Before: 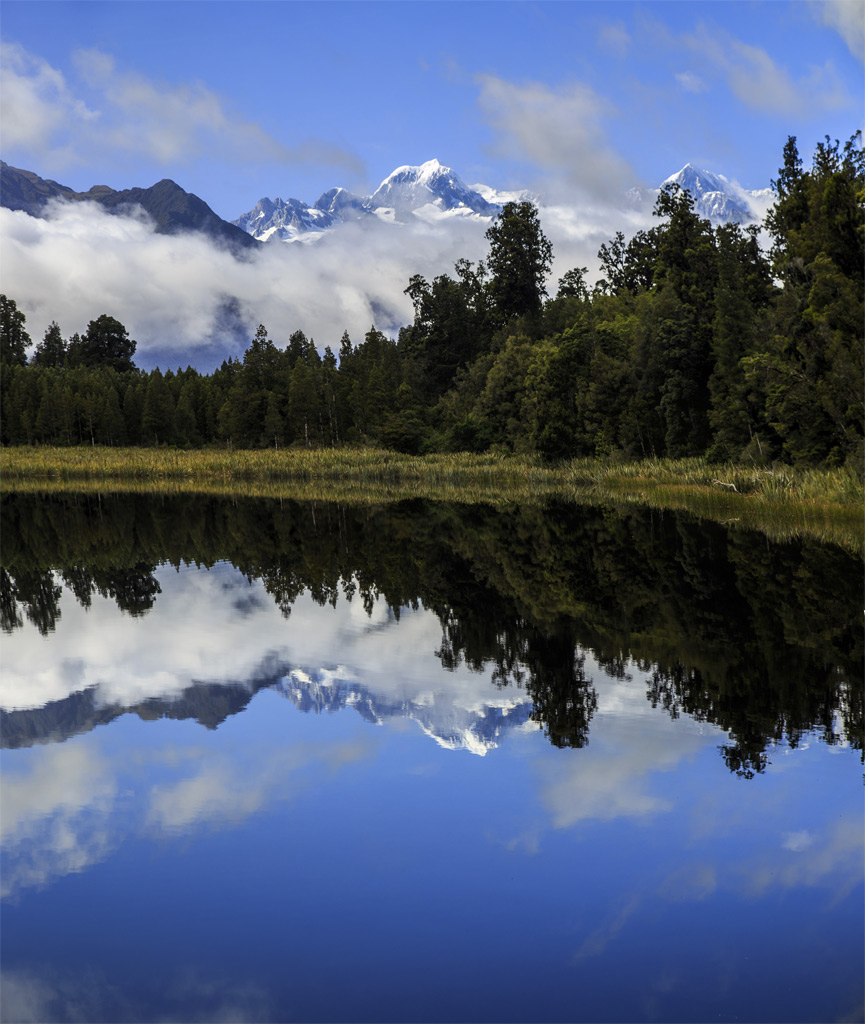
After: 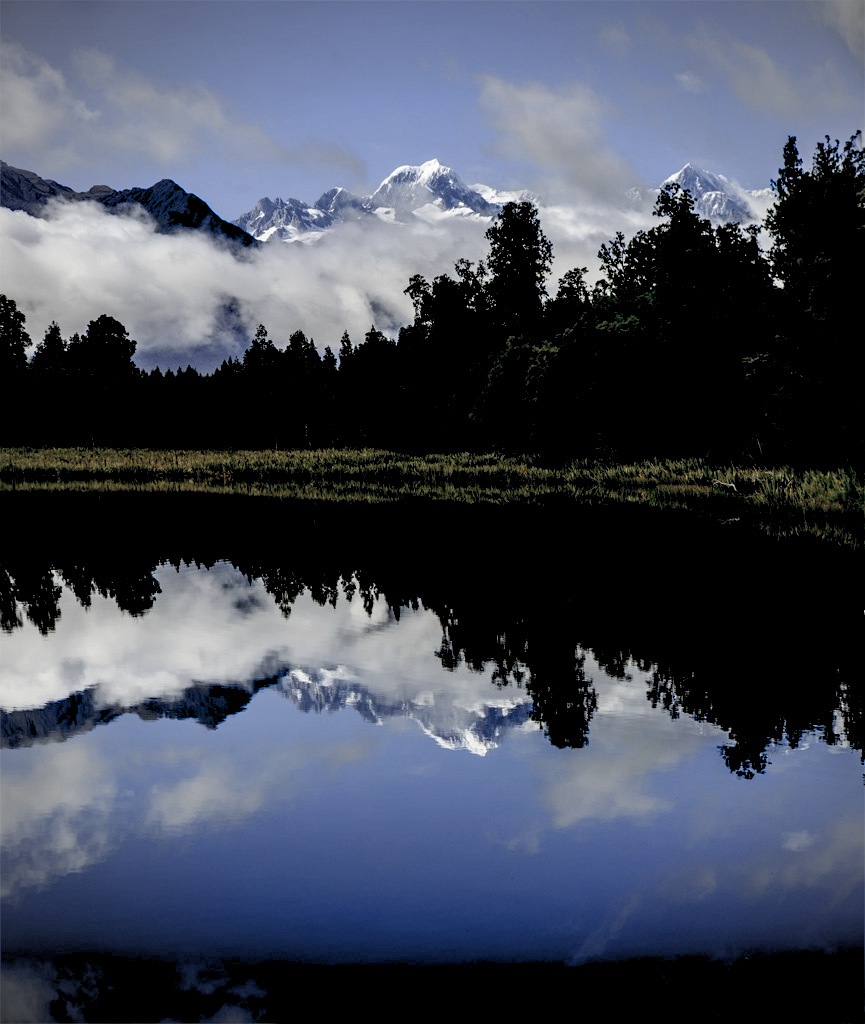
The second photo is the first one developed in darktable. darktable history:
color balance rgb: linear chroma grading › global chroma -16.06%, perceptual saturation grading › global saturation -32.85%, global vibrance -23.56%
color equalizer: brightness › red 0.89, brightness › orange 0.902, brightness › yellow 0.89, brightness › green 0.902, brightness › magenta 0.925
exposure: black level correction 0.056, compensate highlight preservation false
vignetting: on, module defaults
